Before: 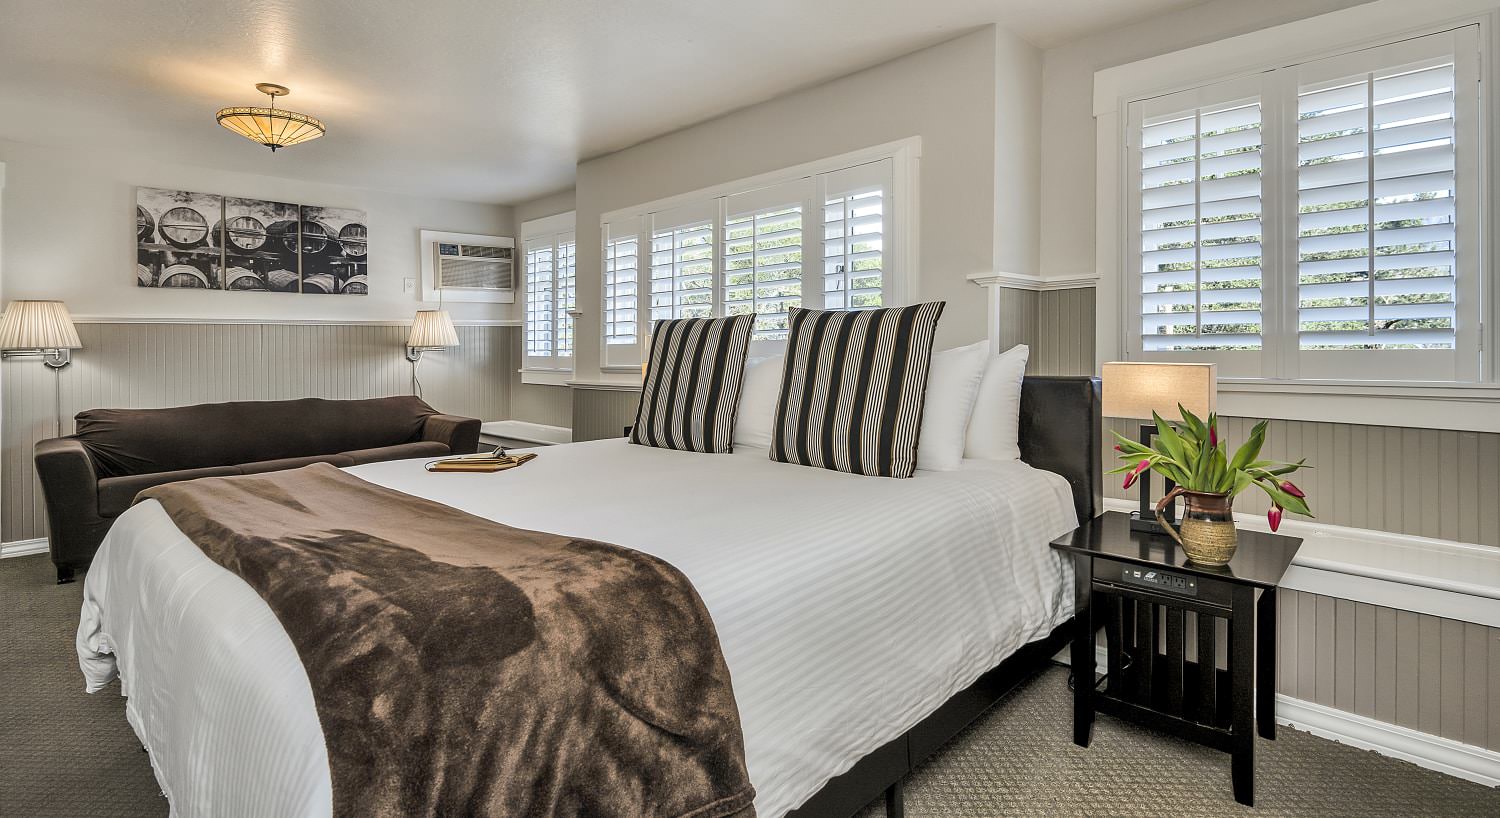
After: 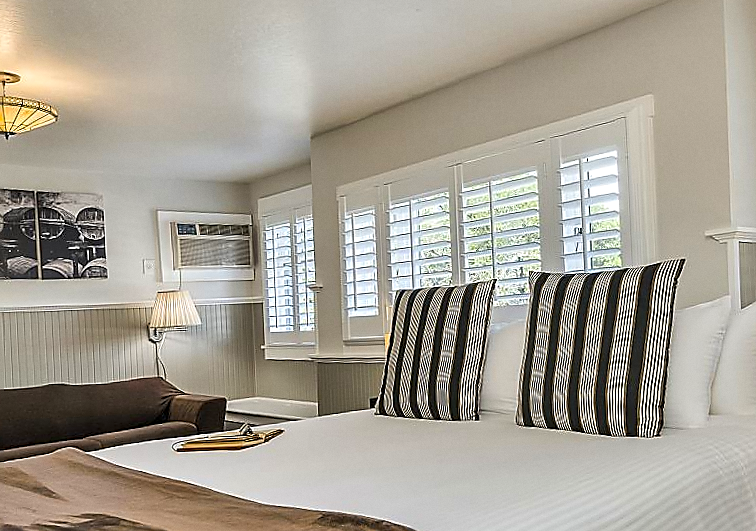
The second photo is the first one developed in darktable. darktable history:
rotate and perspective: rotation -2.56°, automatic cropping off
sharpen: radius 1.4, amount 1.25, threshold 0.7
crop: left 17.835%, top 7.675%, right 32.881%, bottom 32.213%
color balance rgb: perceptual saturation grading › global saturation 20%, global vibrance 20%
local contrast: mode bilateral grid, contrast 20, coarseness 50, detail 120%, midtone range 0.2
exposure: black level correction 0.001, compensate highlight preservation false
tone equalizer: on, module defaults
grain: coarseness 0.09 ISO, strength 10%
